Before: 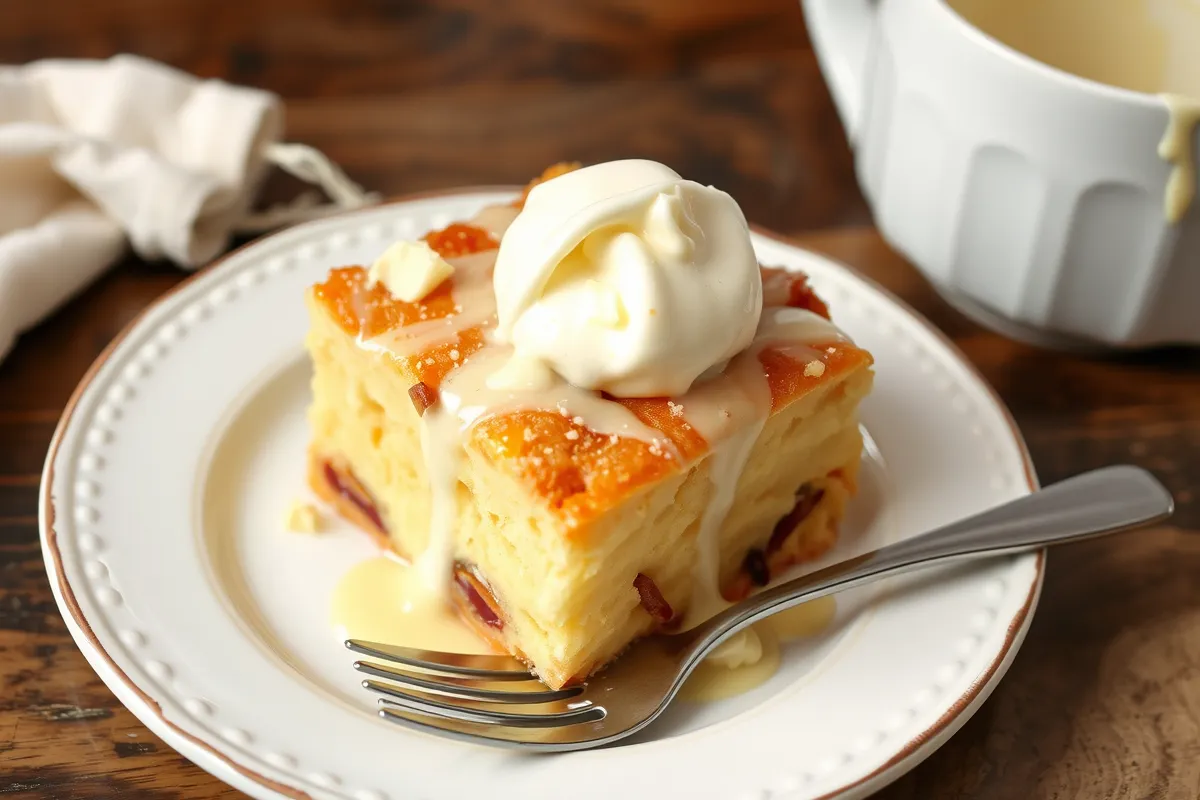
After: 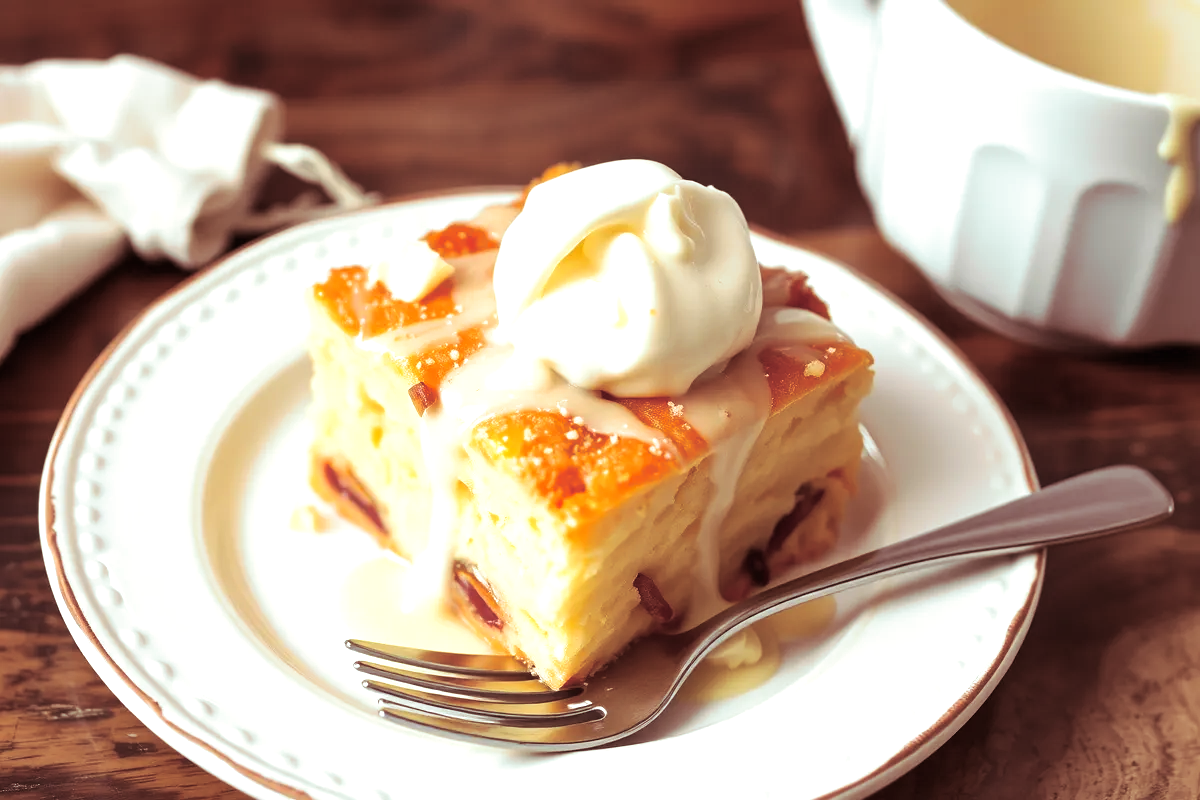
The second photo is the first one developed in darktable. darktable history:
exposure: black level correction 0, exposure 0.5 EV, compensate exposure bias true, compensate highlight preservation false
split-toning: highlights › hue 180°
